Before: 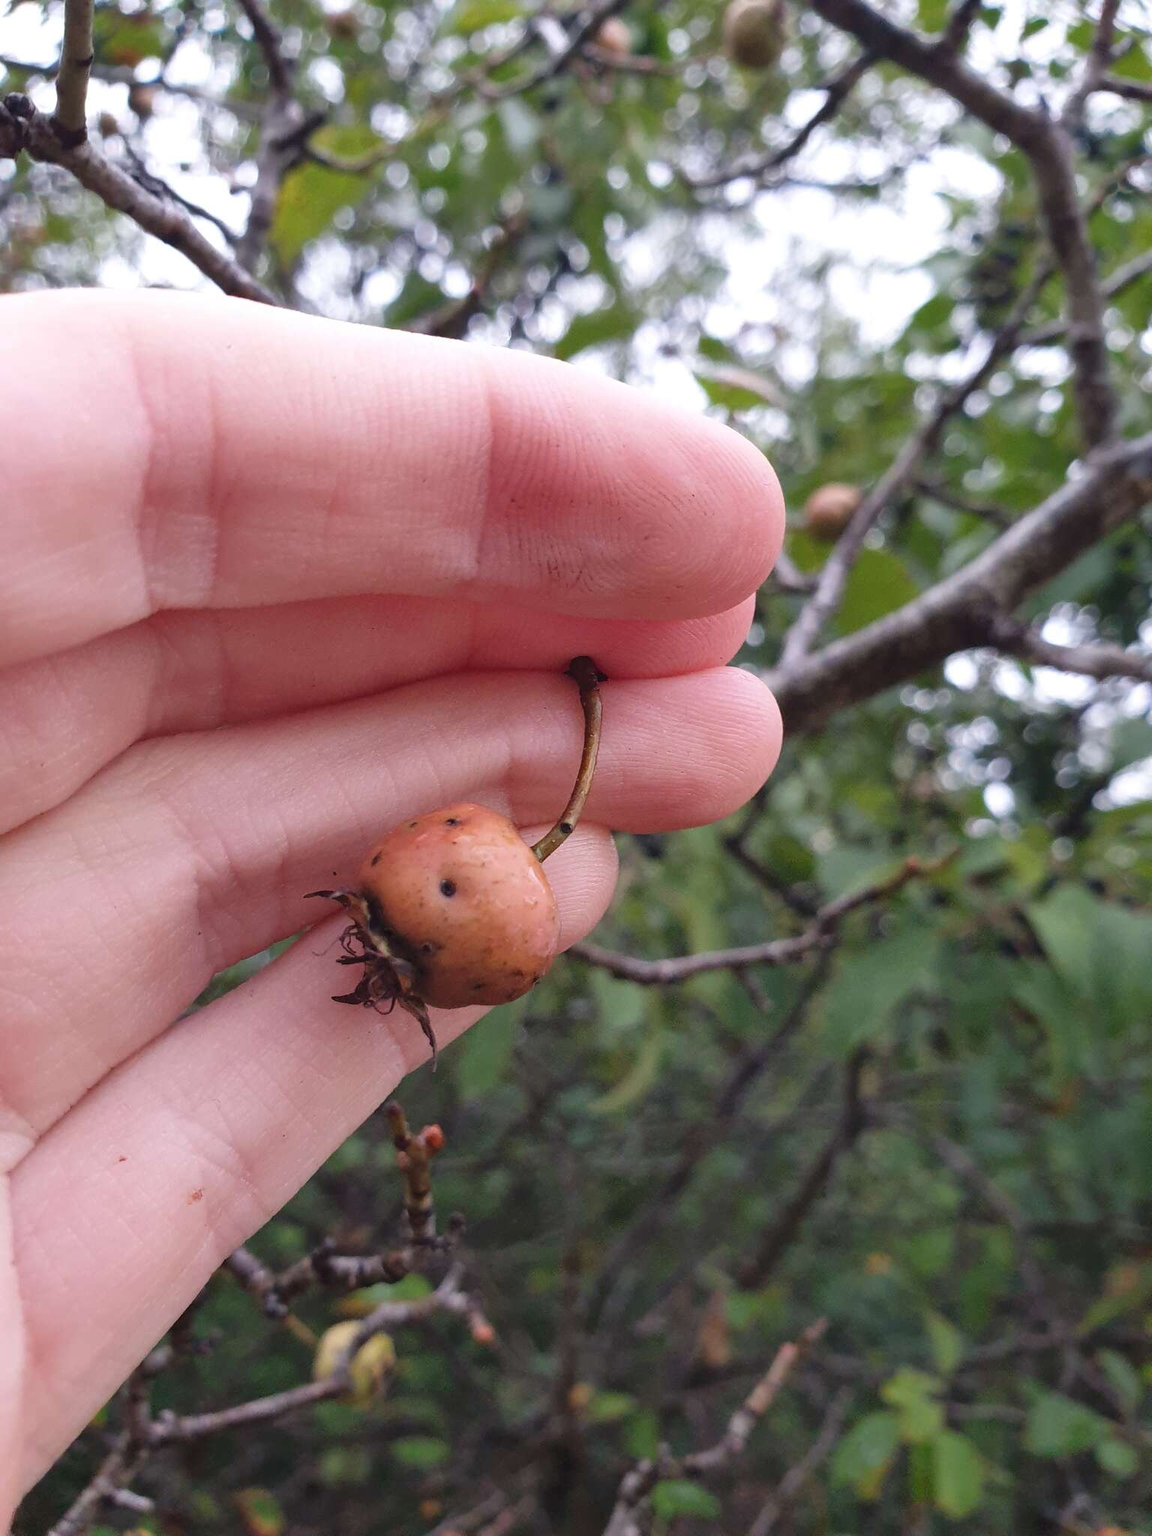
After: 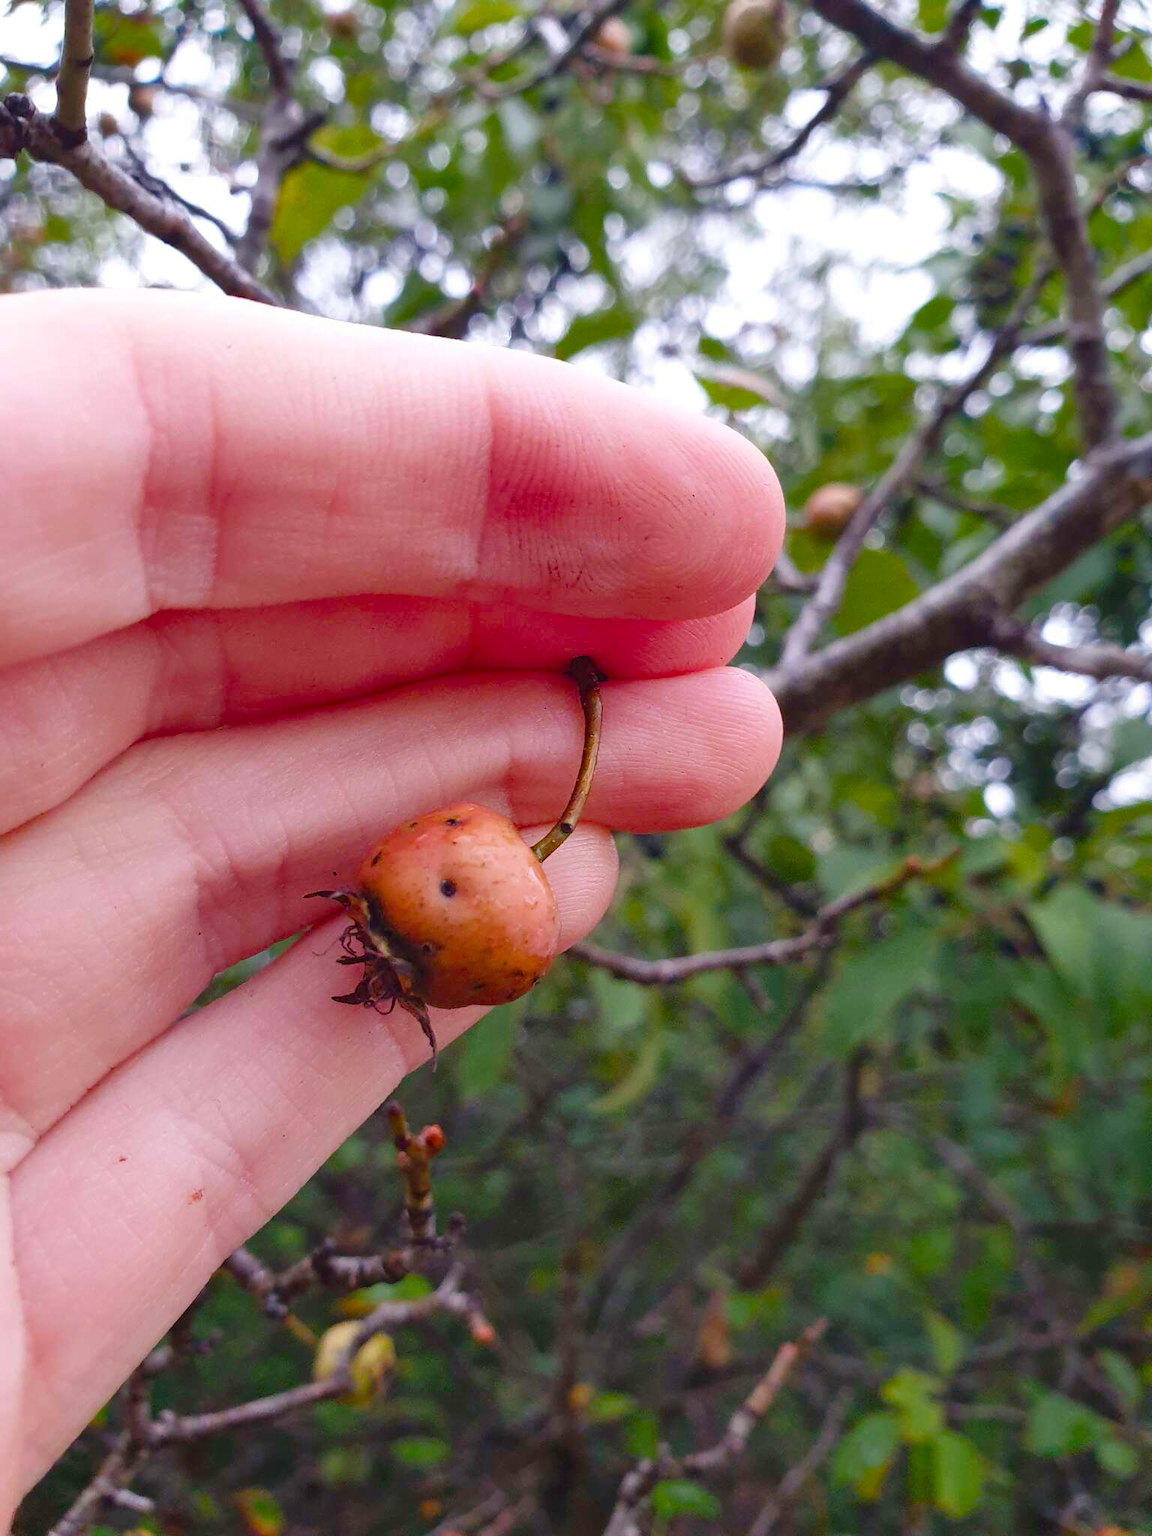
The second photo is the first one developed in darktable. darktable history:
color balance rgb: perceptual saturation grading › global saturation 34.849%, perceptual saturation grading › highlights -25.682%, perceptual saturation grading › shadows 49.588%, global vibrance 9.93%
